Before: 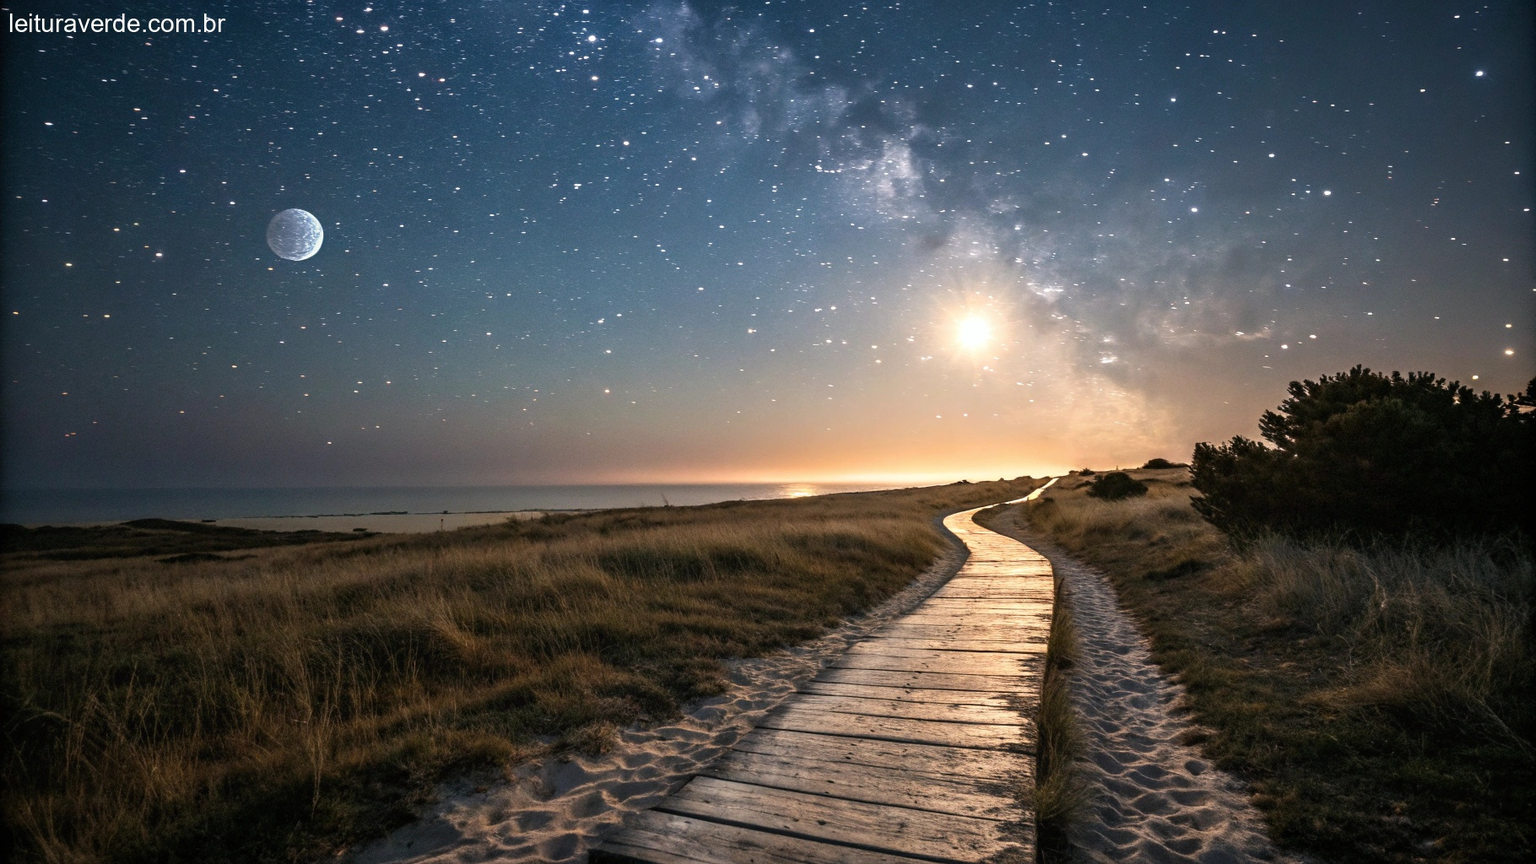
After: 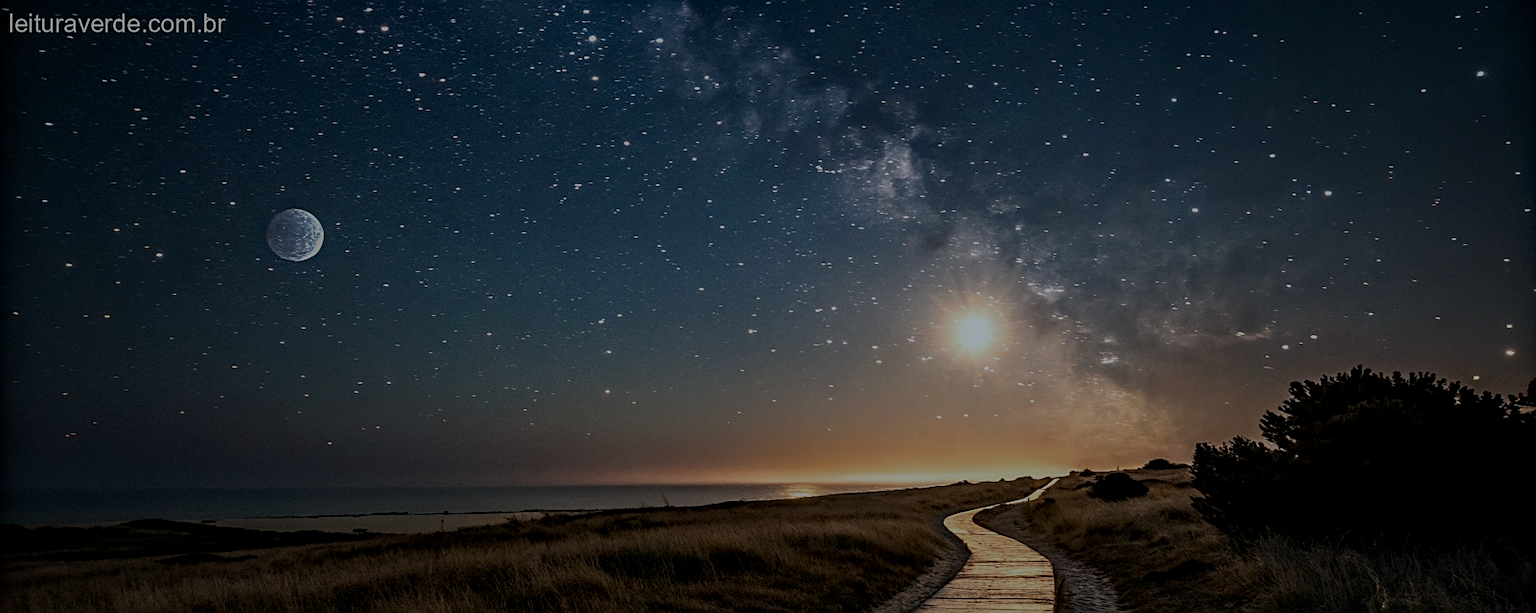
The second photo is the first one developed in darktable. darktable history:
local contrast: on, module defaults
exposure: exposure -2.033 EV, compensate exposure bias true
haze removal: strength 0.29, distance 0.25, compatibility mode true, adaptive false
crop: right 0%, bottom 29.019%
sharpen: on, module defaults
